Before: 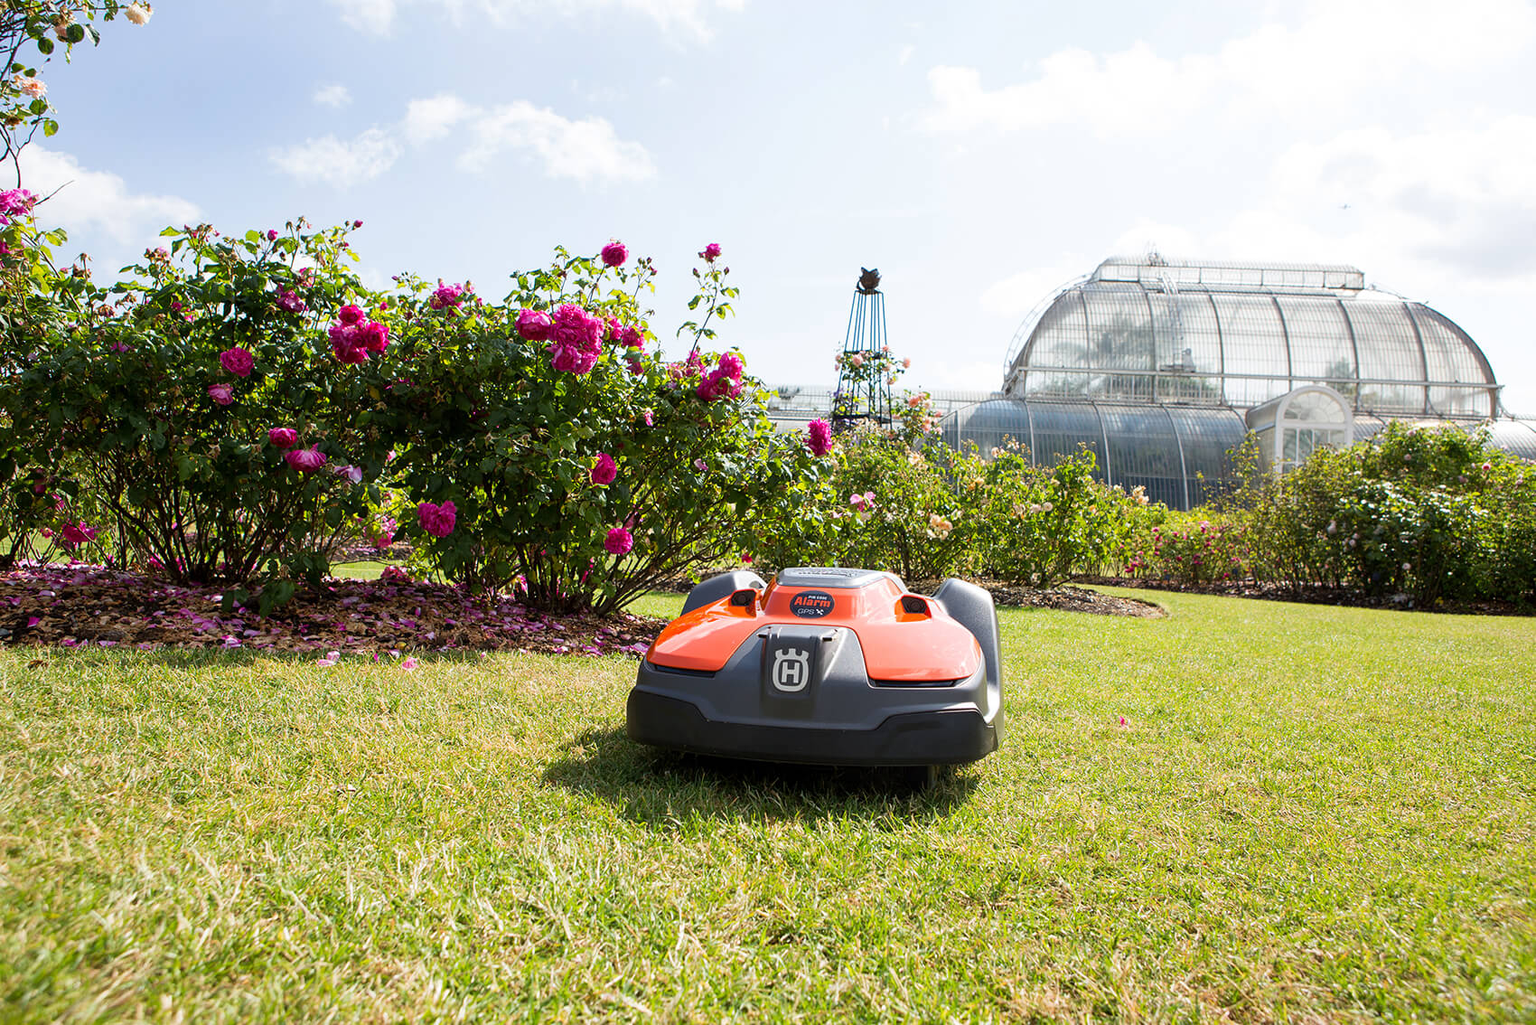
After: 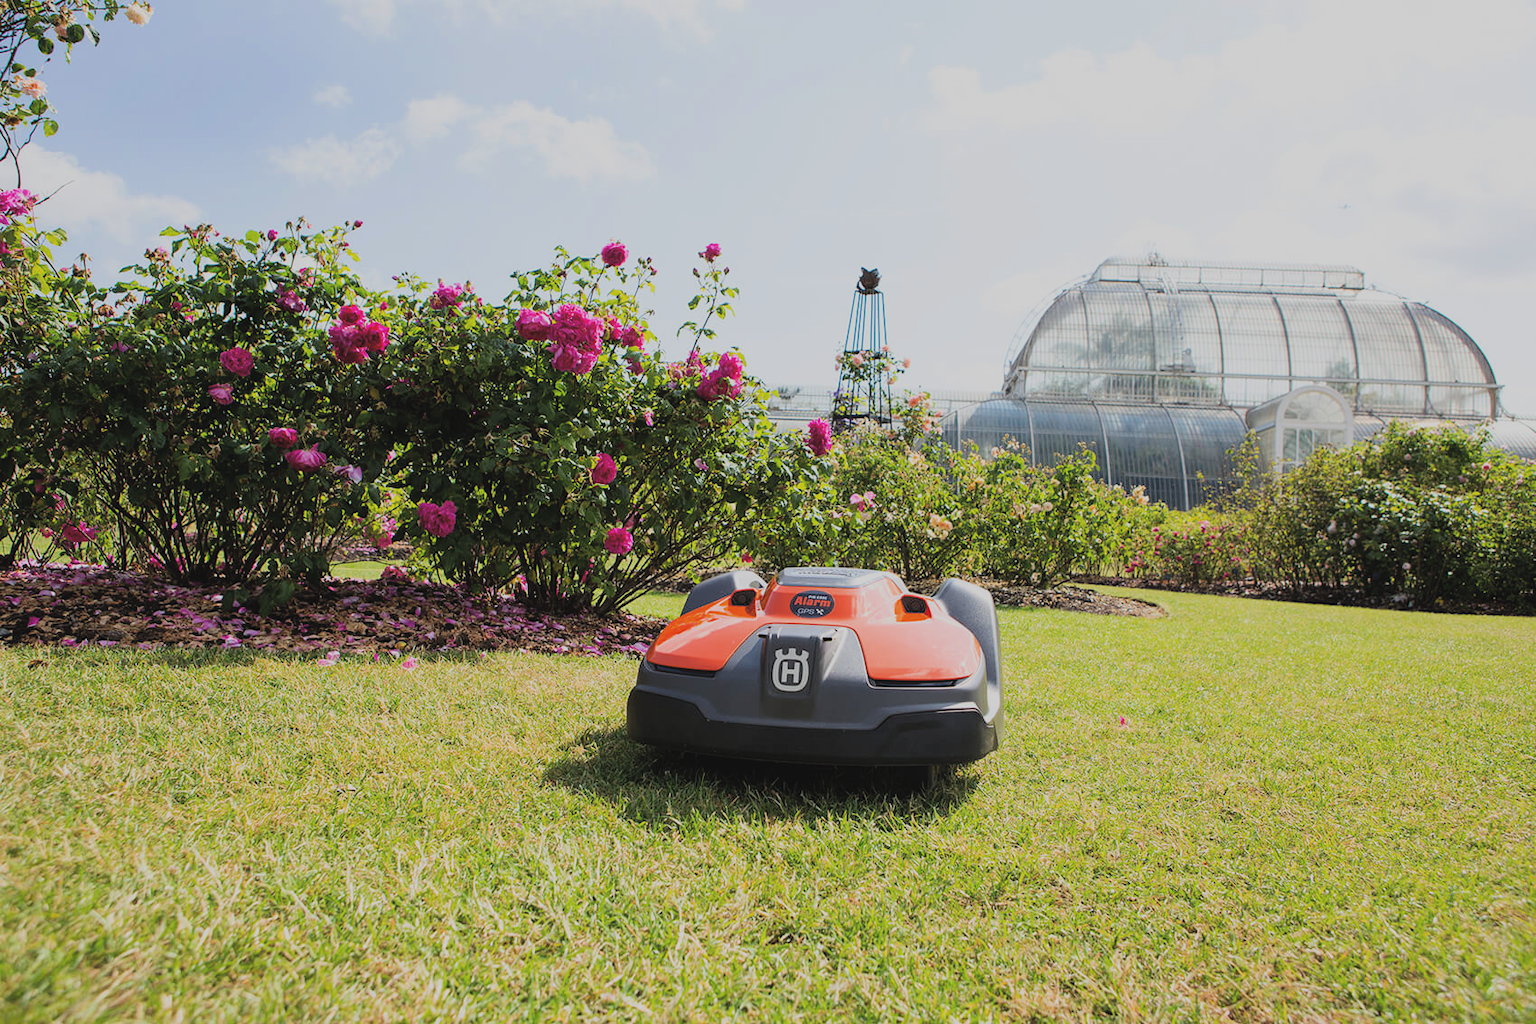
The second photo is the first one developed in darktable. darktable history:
filmic rgb: black relative exposure -7.15 EV, white relative exposure 5.36 EV, hardness 3.02, color science v6 (2022)
exposure: black level correction -0.015, compensate highlight preservation false
